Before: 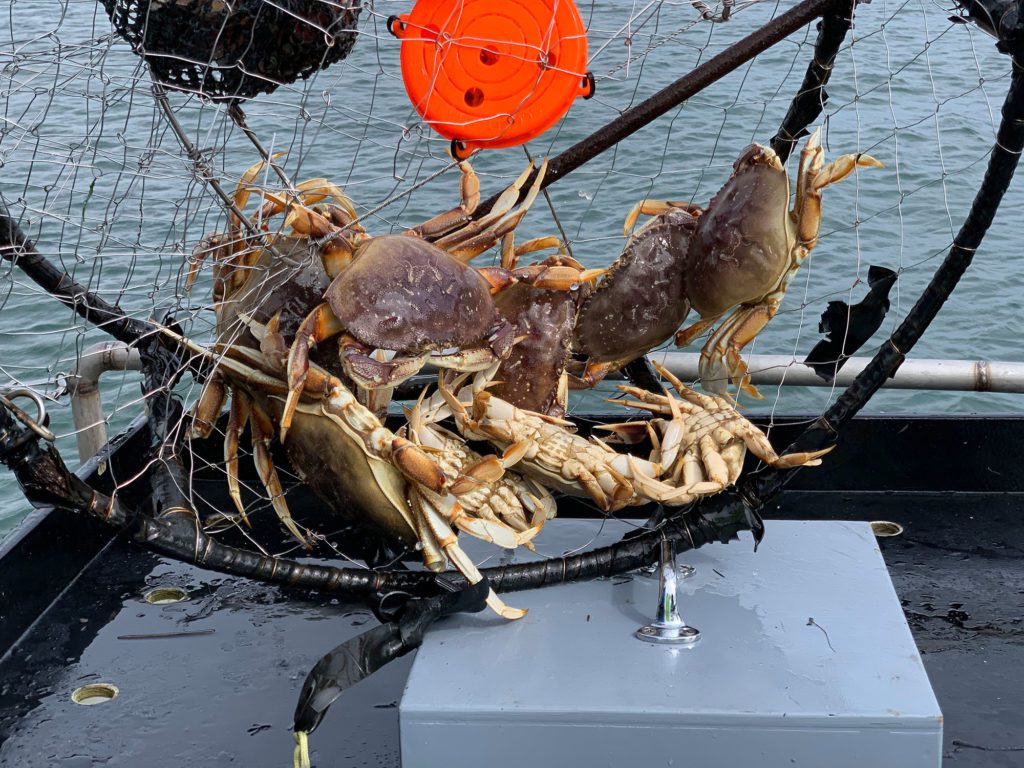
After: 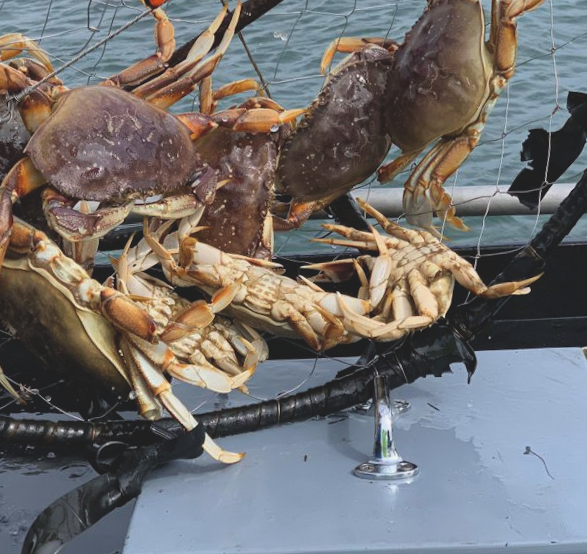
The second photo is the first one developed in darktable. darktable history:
crop and rotate: left 28.256%, top 17.734%, right 12.656%, bottom 3.573%
rotate and perspective: rotation -3°, crop left 0.031, crop right 0.968, crop top 0.07, crop bottom 0.93
exposure: black level correction -0.015, exposure -0.125 EV, compensate highlight preservation false
